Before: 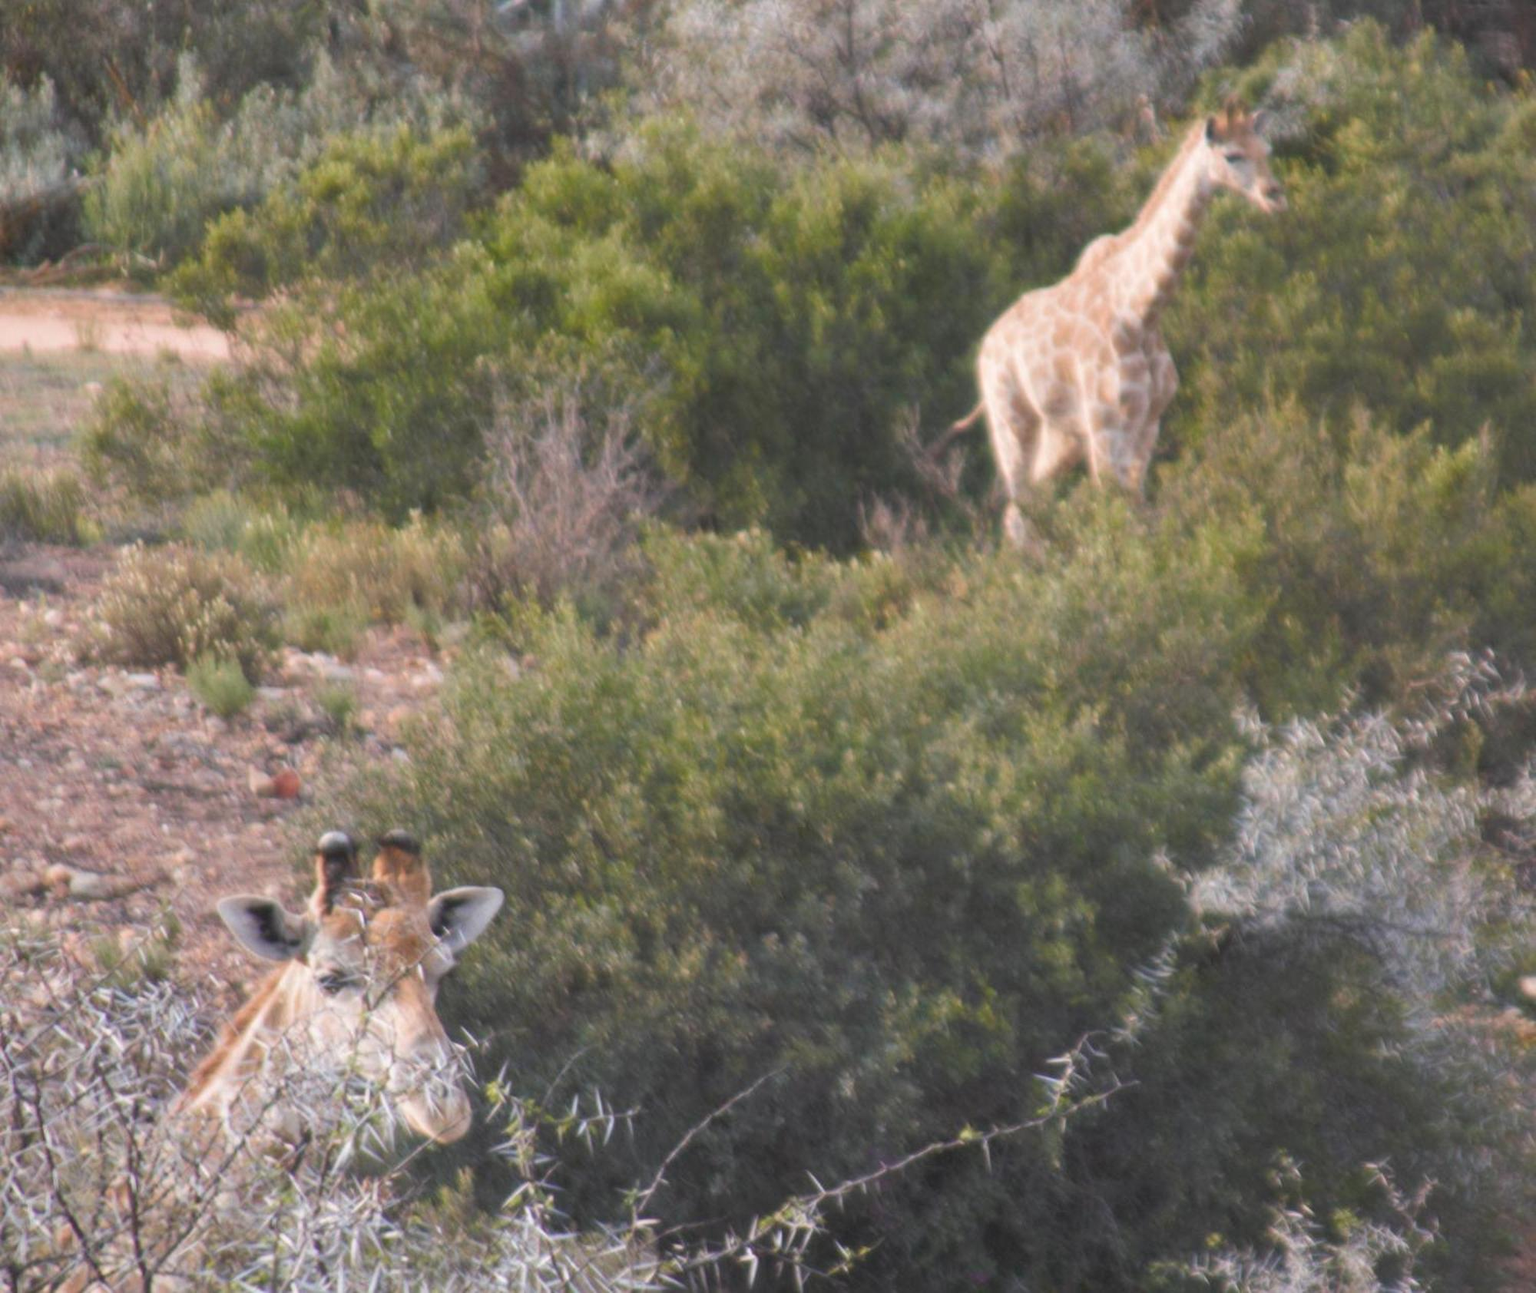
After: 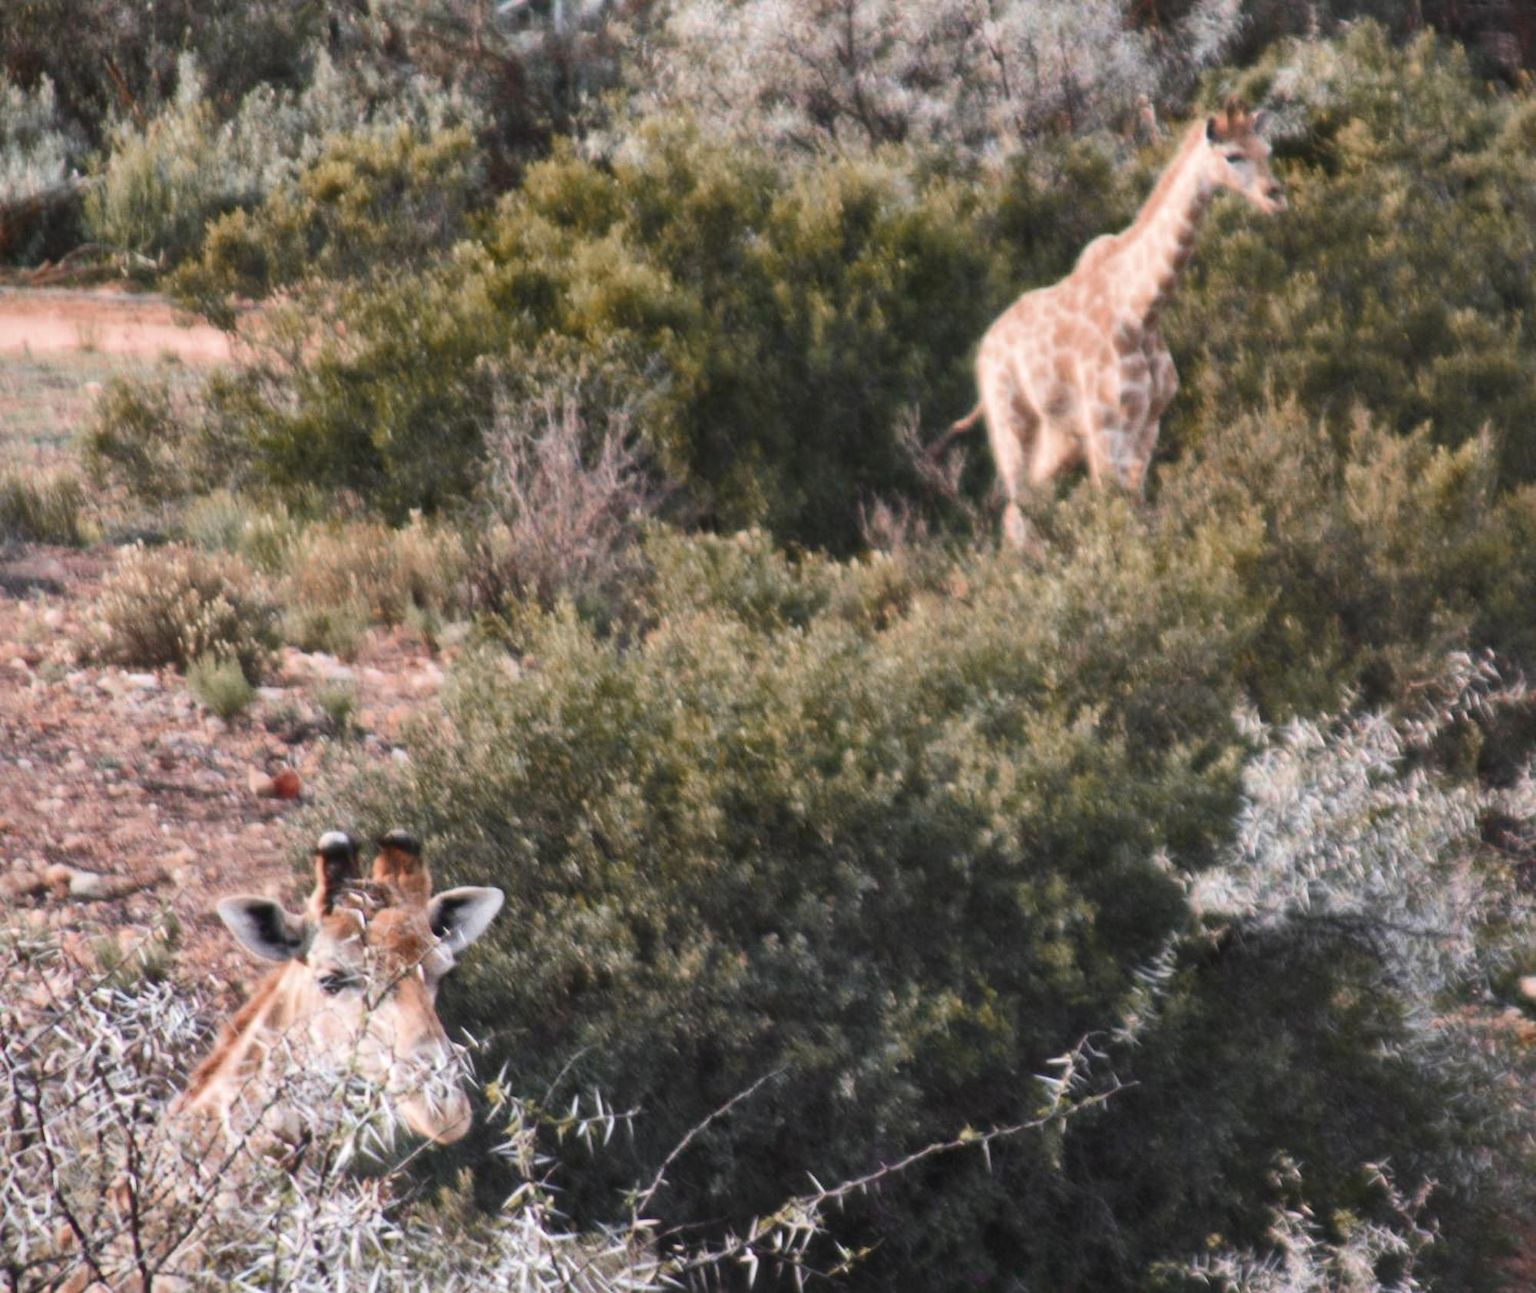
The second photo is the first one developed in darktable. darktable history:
local contrast: mode bilateral grid, contrast 21, coarseness 49, detail 132%, midtone range 0.2
contrast brightness saturation: contrast 0.294
color zones: curves: ch0 [(0, 0.299) (0.25, 0.383) (0.456, 0.352) (0.736, 0.571)]; ch1 [(0, 0.63) (0.151, 0.568) (0.254, 0.416) (0.47, 0.558) (0.732, 0.37) (0.909, 0.492)]; ch2 [(0.004, 0.604) (0.158, 0.443) (0.257, 0.403) (0.761, 0.468)]
